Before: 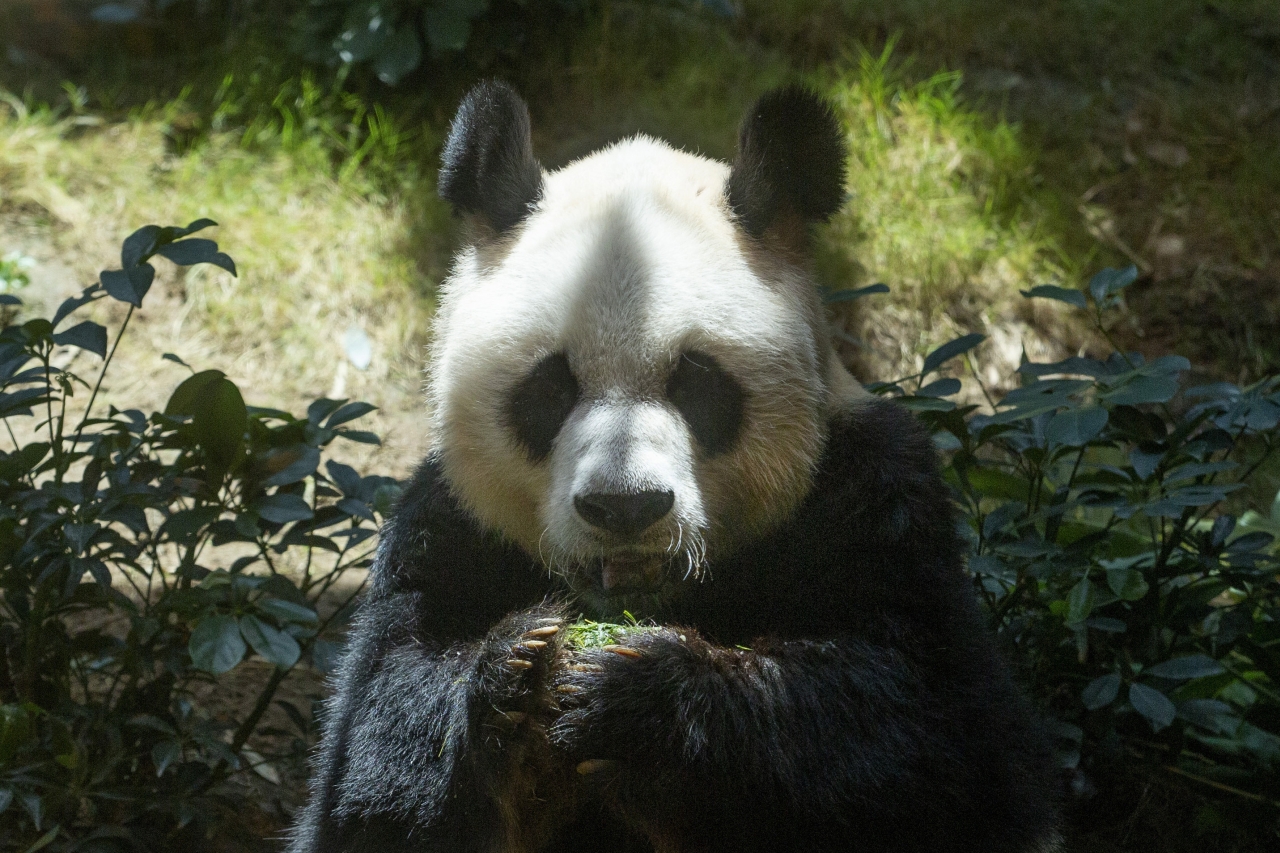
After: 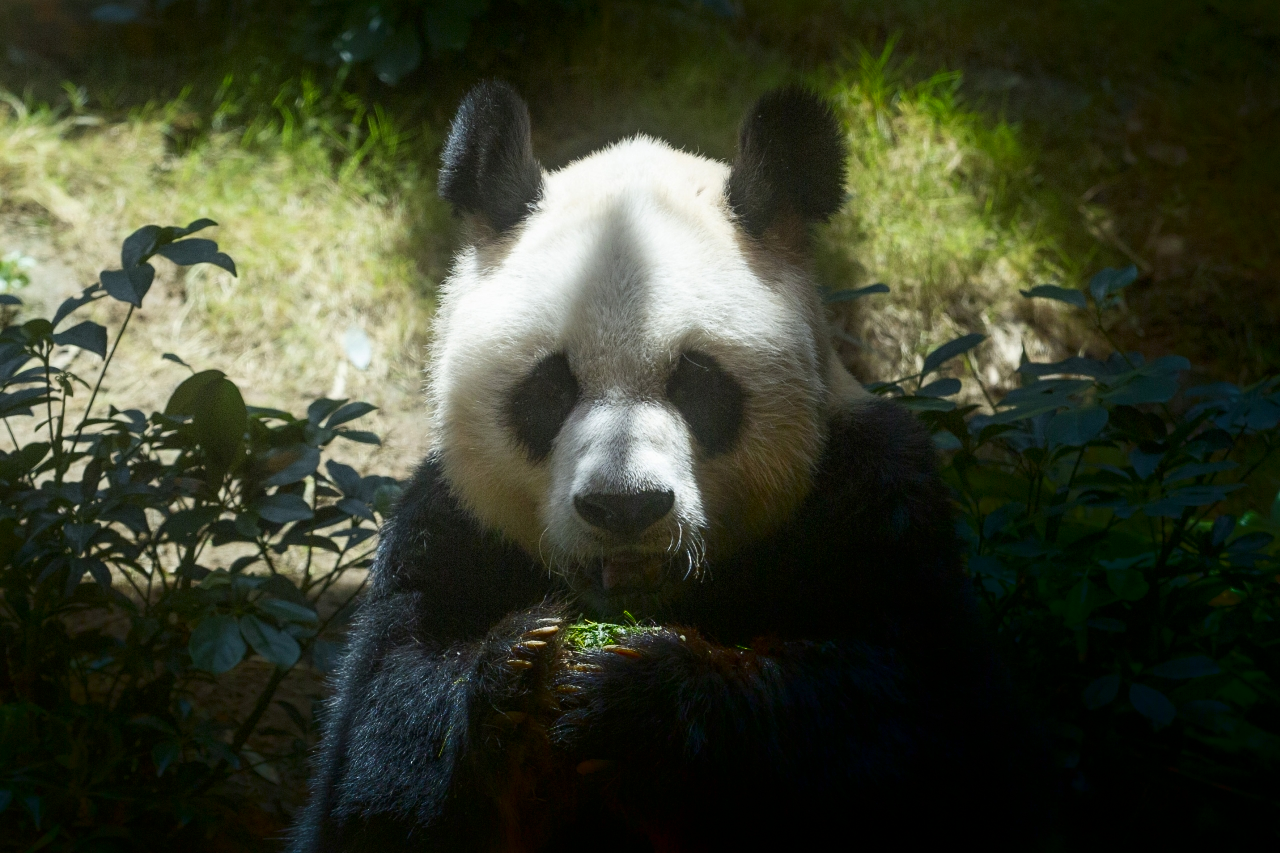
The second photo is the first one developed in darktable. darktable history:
shadows and highlights: shadows -69.9, highlights 35.63, soften with gaussian
